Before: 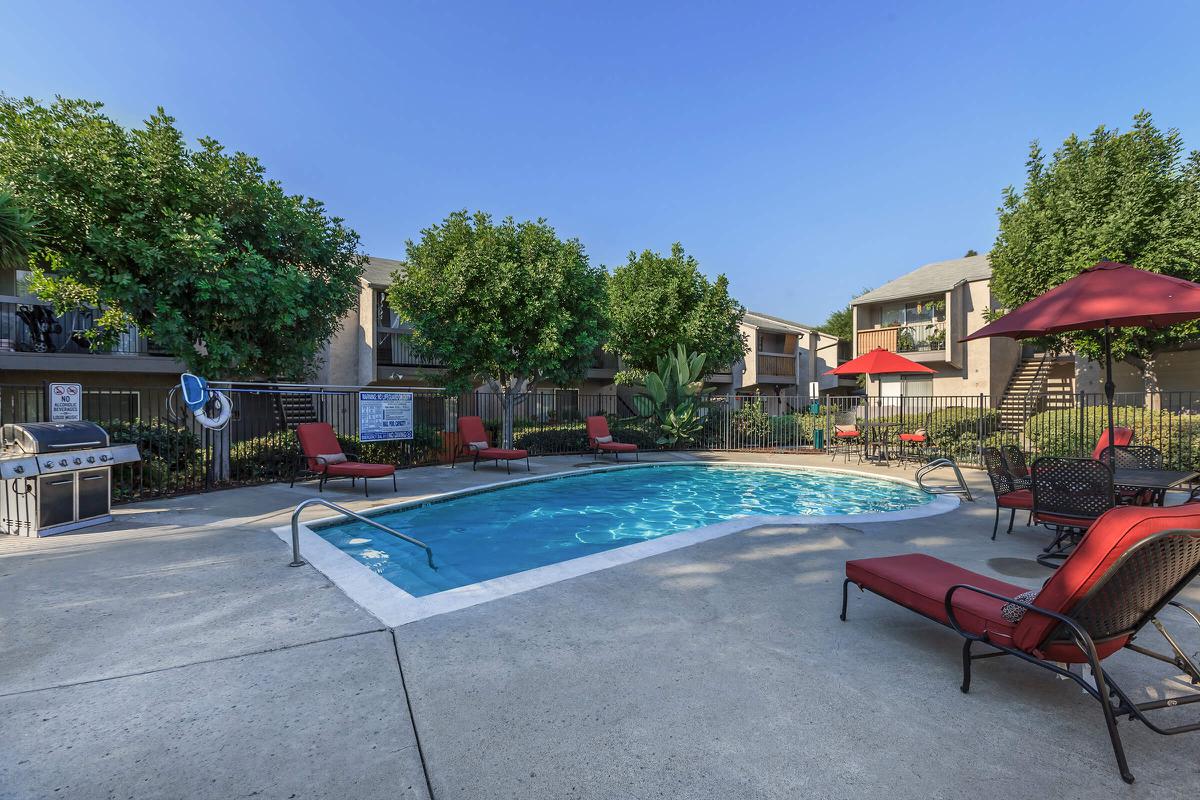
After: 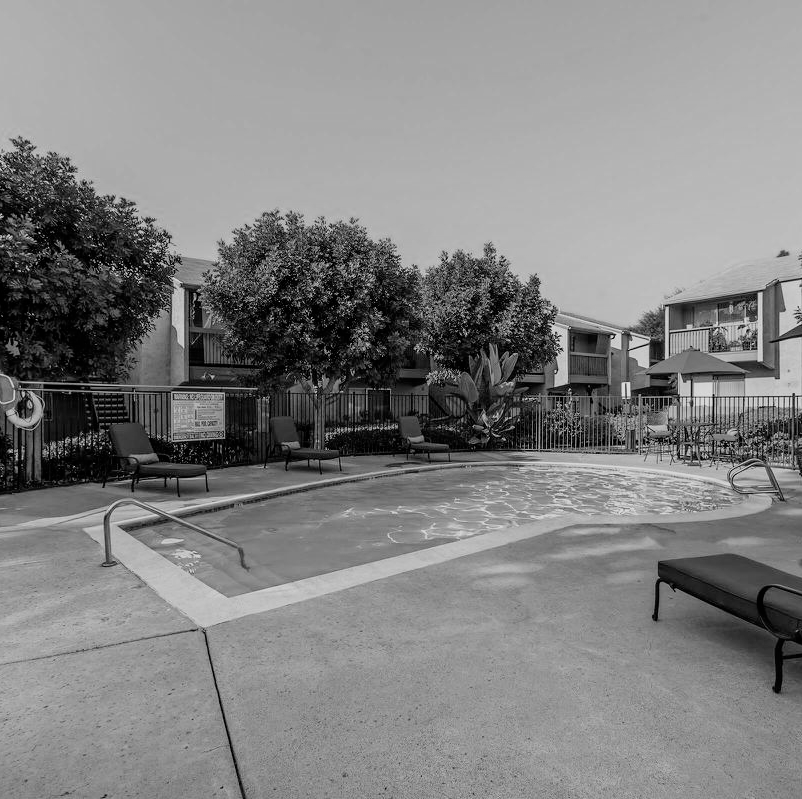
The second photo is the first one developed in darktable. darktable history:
crop and rotate: left 15.669%, right 17.486%
filmic rgb: black relative exposure -7.88 EV, white relative exposure 4.16 EV, hardness 4.06, latitude 51.6%, contrast 1.014, shadows ↔ highlights balance 6.12%
color calibration: output gray [0.22, 0.42, 0.37, 0], illuminant as shot in camera, x 0.358, y 0.373, temperature 4628.91 K
